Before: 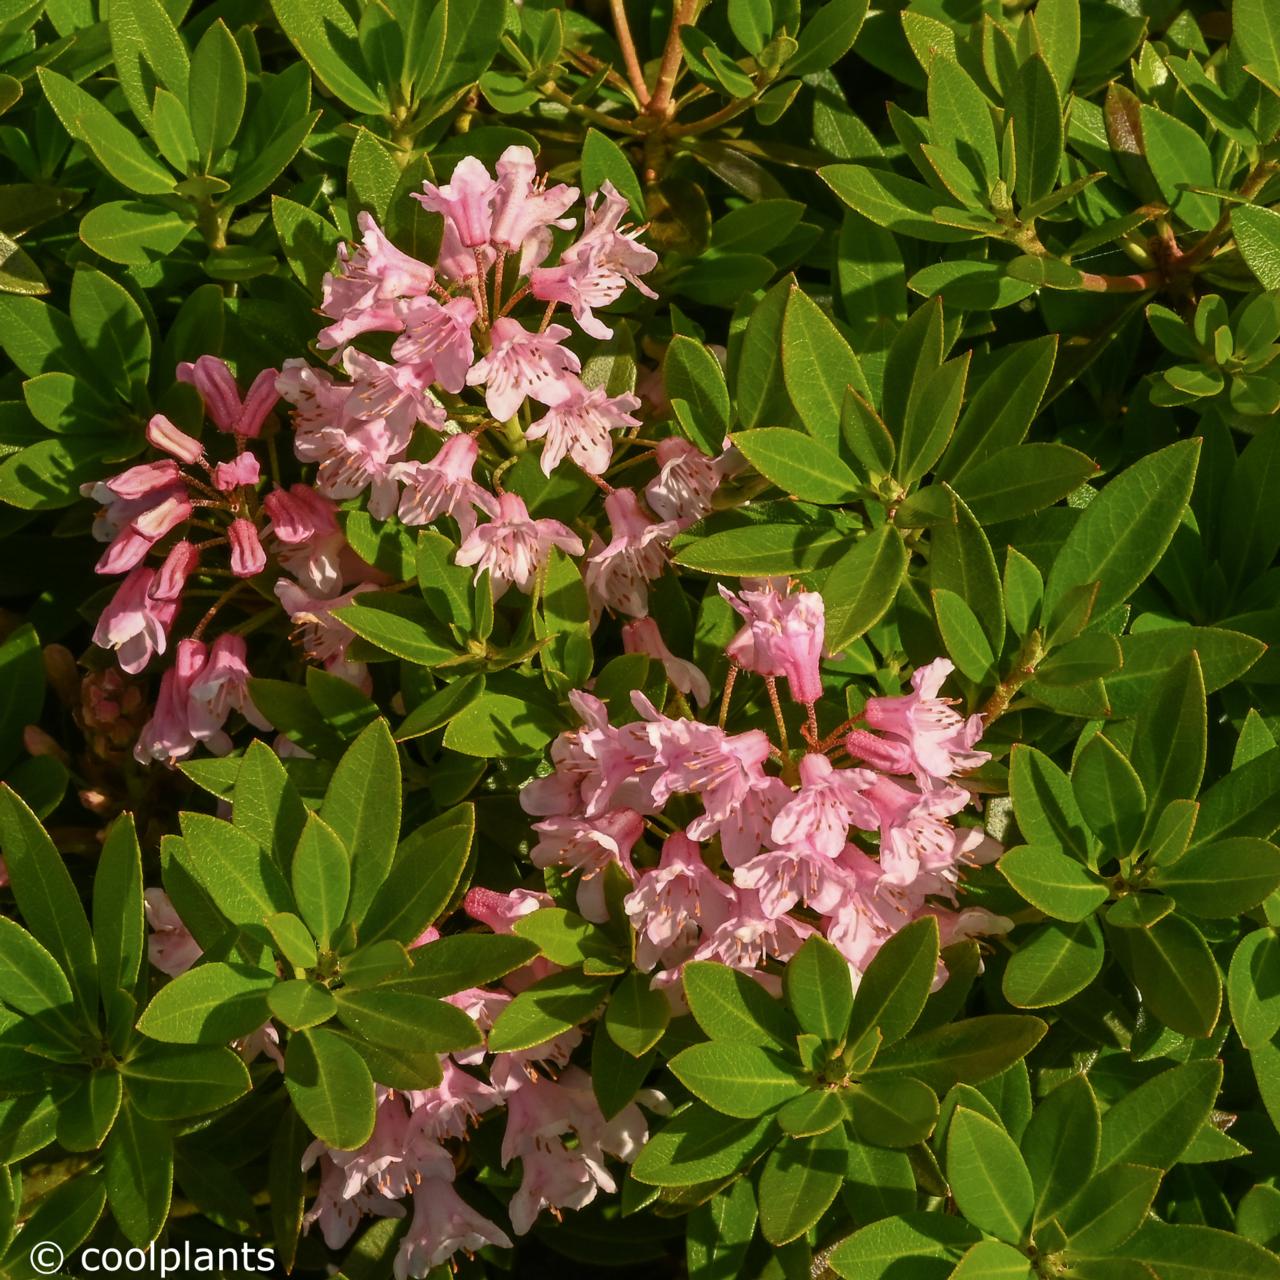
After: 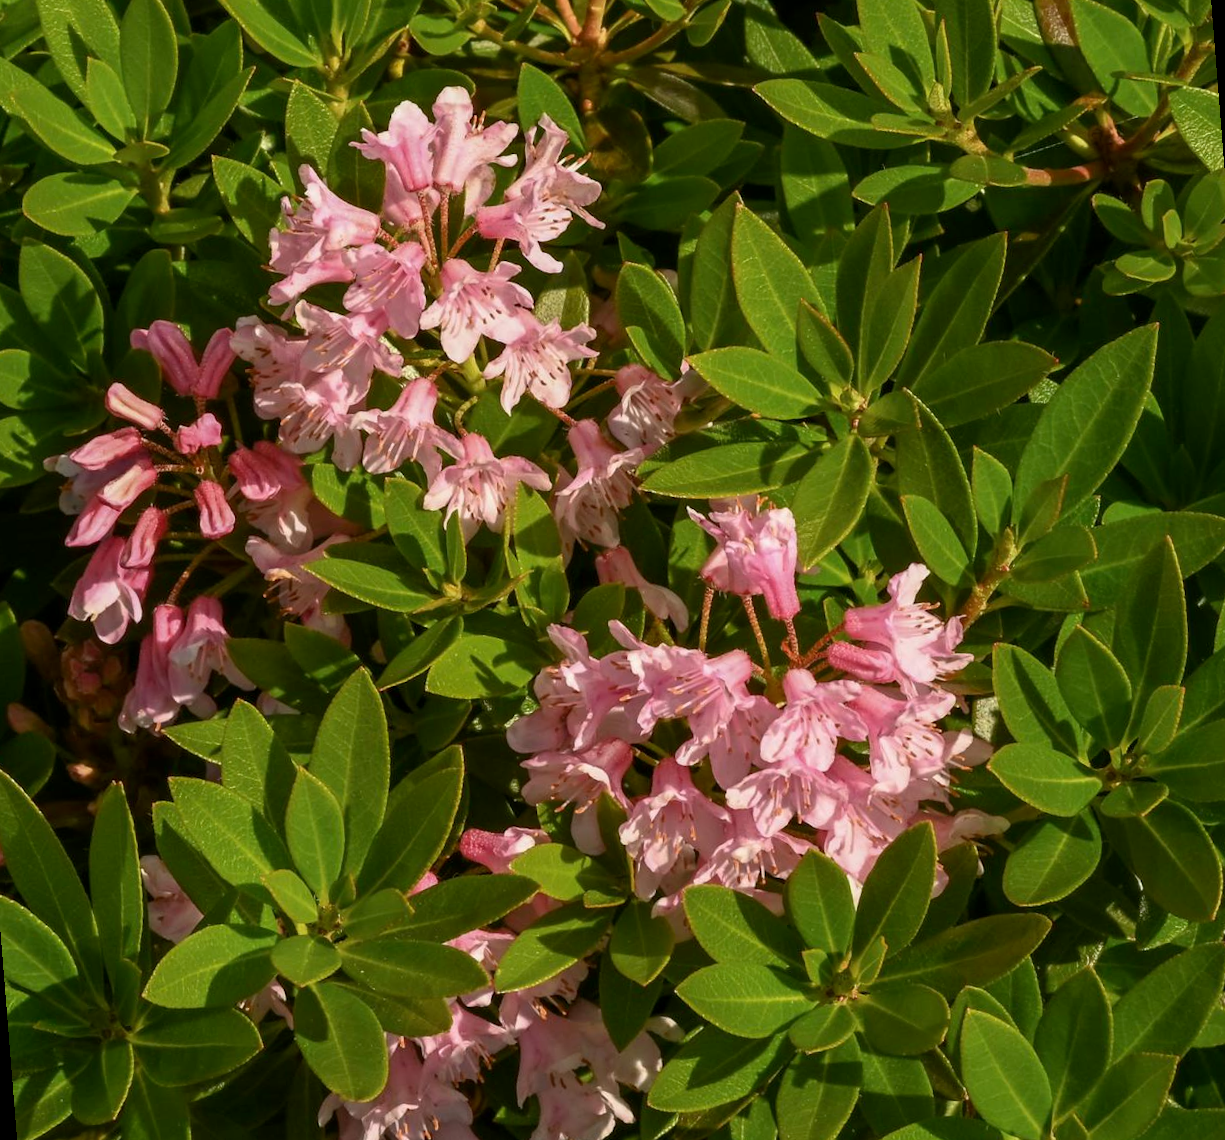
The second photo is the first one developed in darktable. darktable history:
rotate and perspective: rotation -4.57°, crop left 0.054, crop right 0.944, crop top 0.087, crop bottom 0.914
exposure: black level correction 0.001, compensate highlight preservation false
